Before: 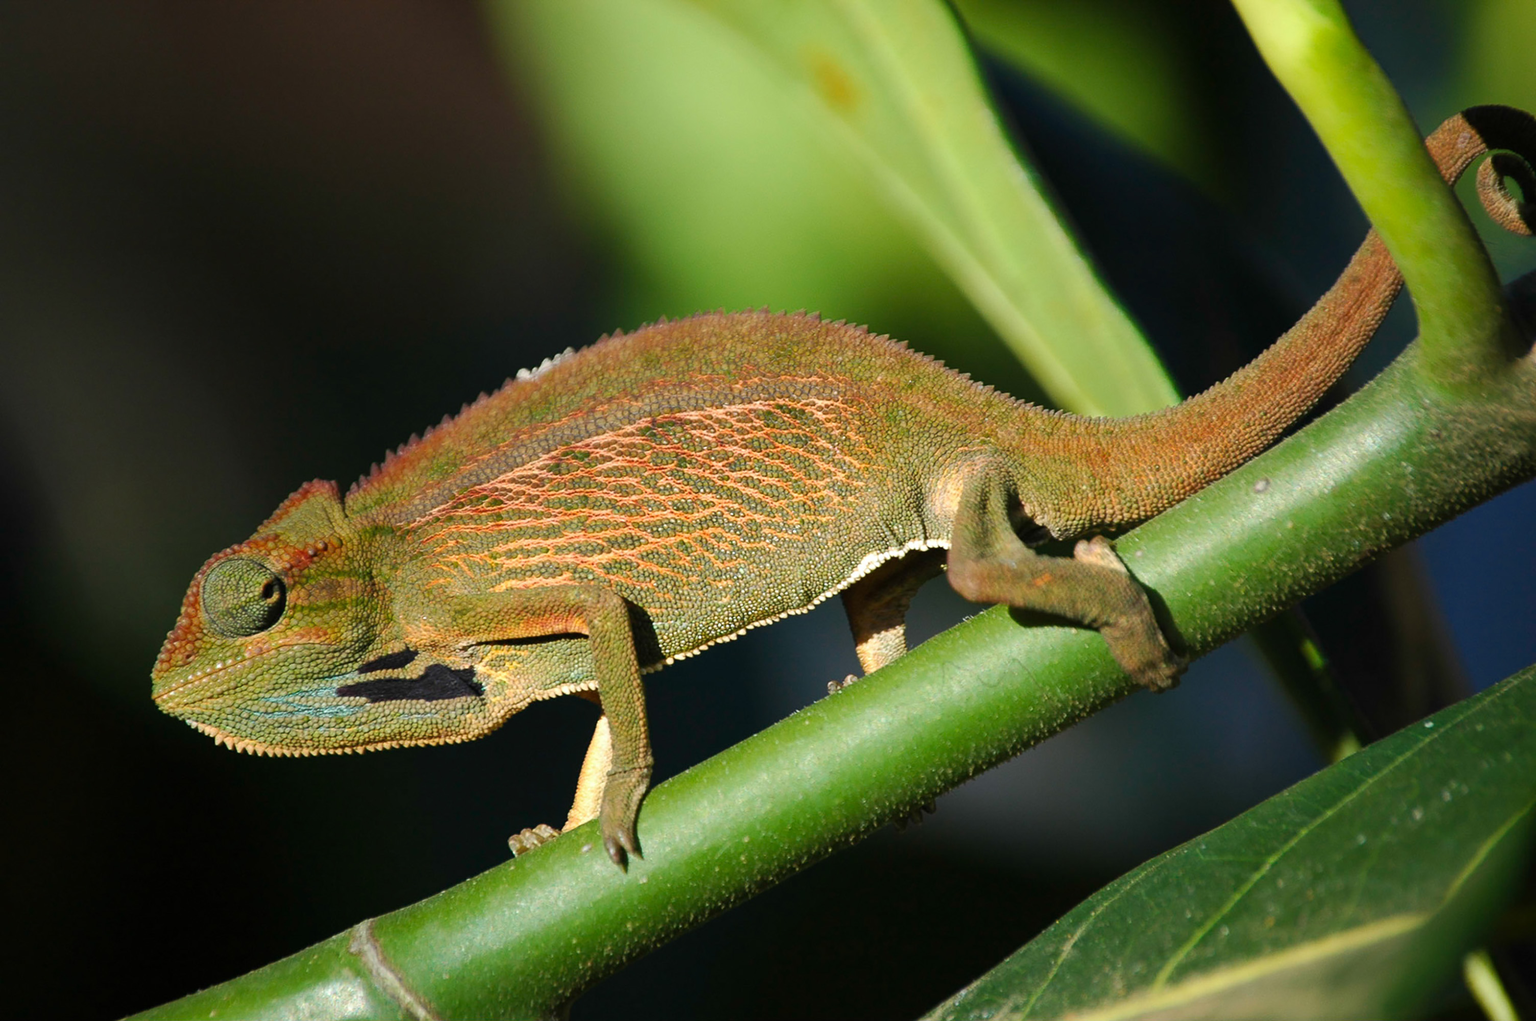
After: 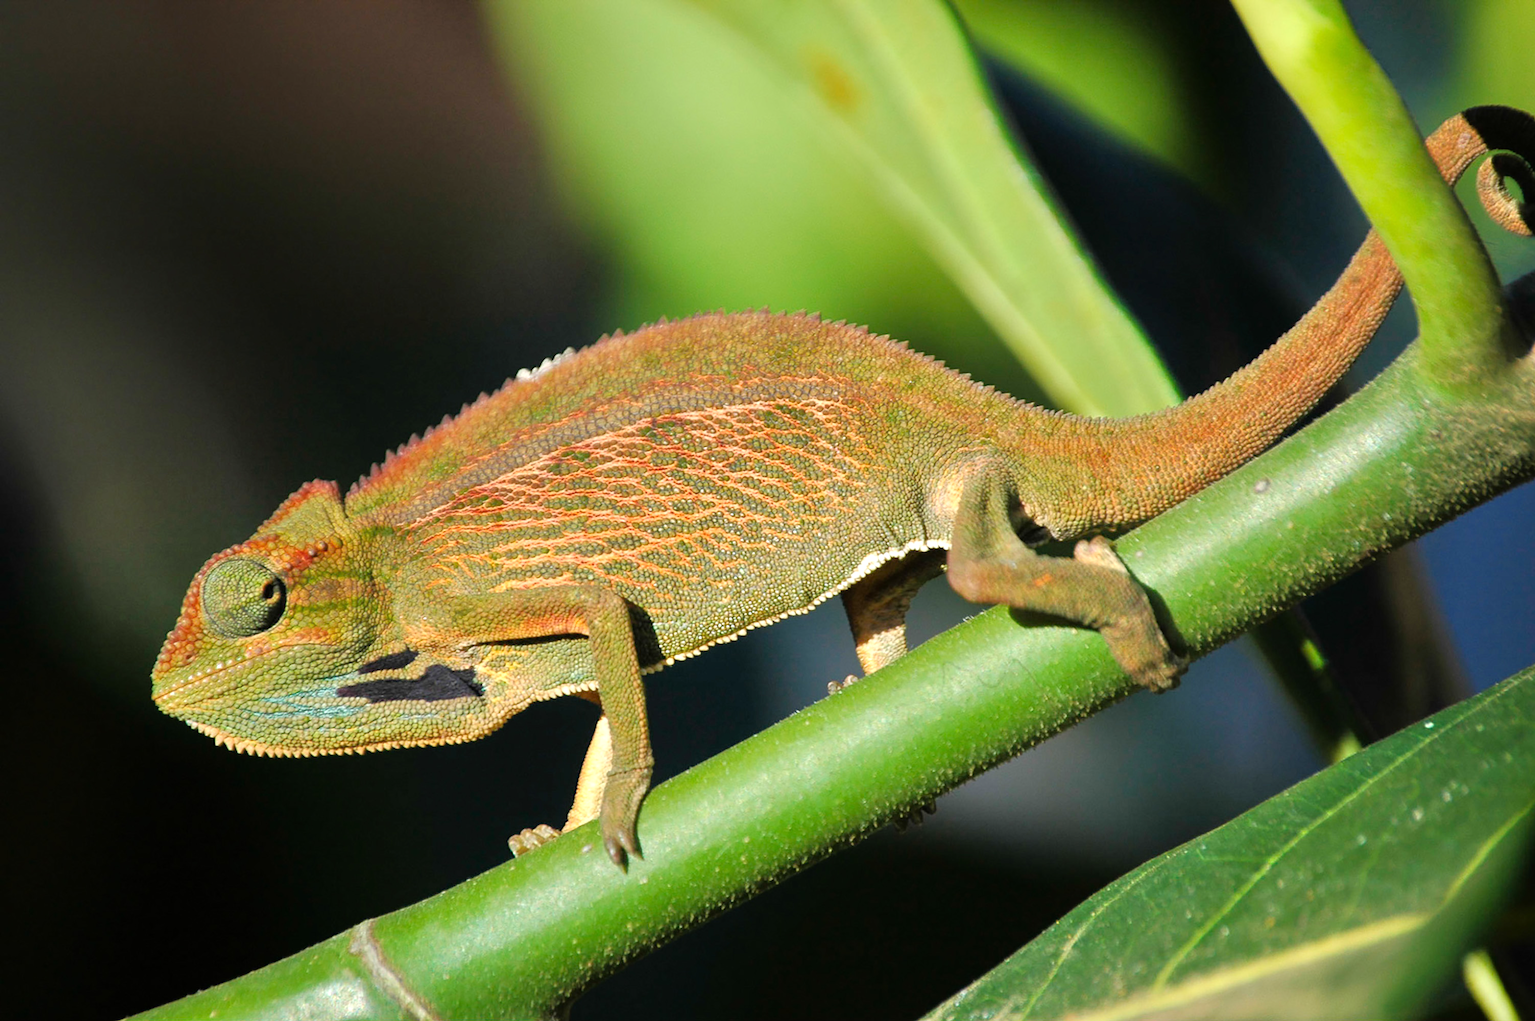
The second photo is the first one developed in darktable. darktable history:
tone equalizer: -7 EV 0.141 EV, -6 EV 0.617 EV, -5 EV 1.18 EV, -4 EV 1.33 EV, -3 EV 1.13 EV, -2 EV 0.6 EV, -1 EV 0.167 EV, mask exposure compensation -0.495 EV
